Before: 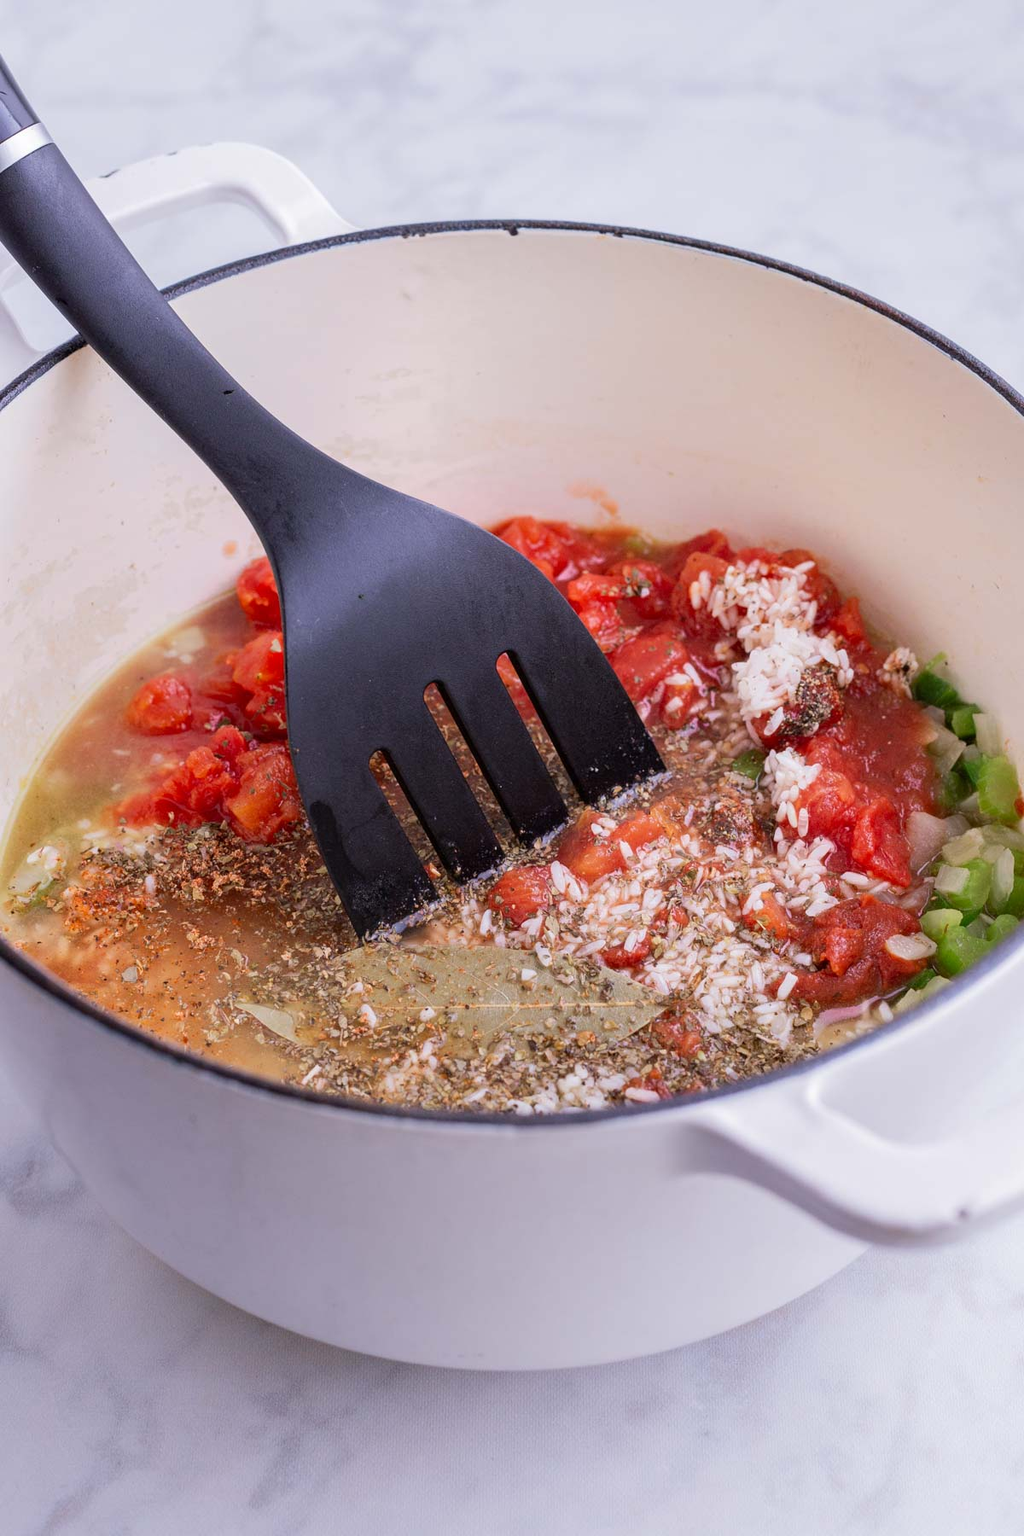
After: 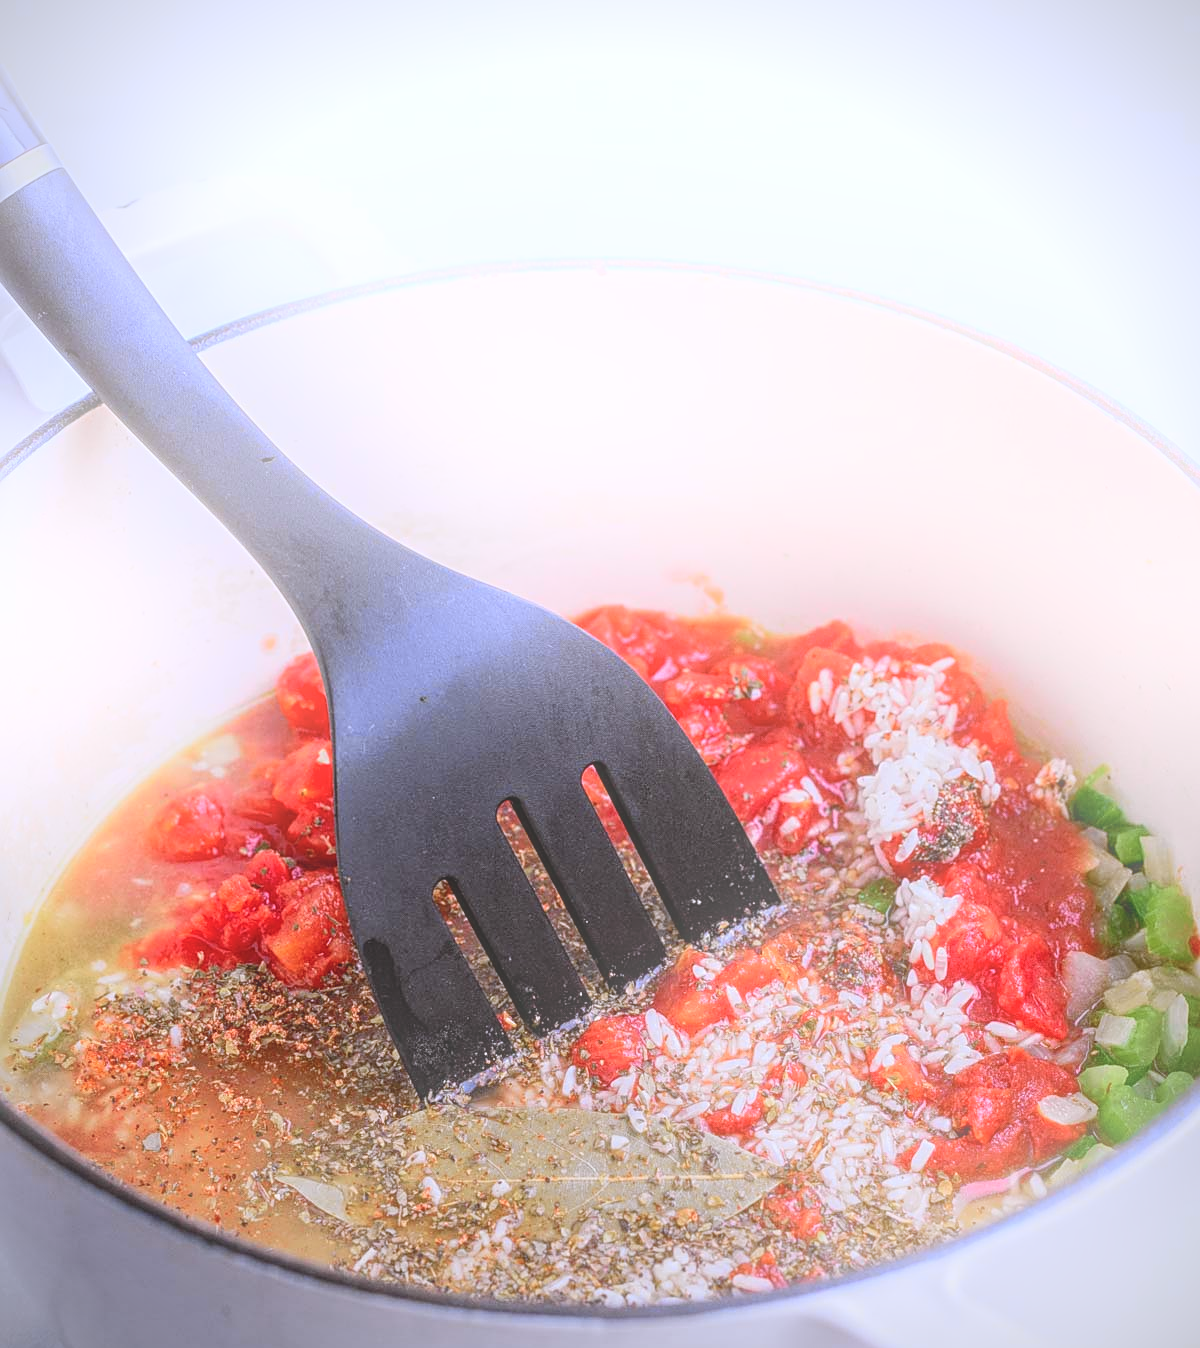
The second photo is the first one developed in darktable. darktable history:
tone curve: curves: ch0 [(0, 0.008) (0.107, 0.091) (0.283, 0.287) (0.461, 0.498) (0.64, 0.679) (0.822, 0.841) (0.998, 0.978)]; ch1 [(0, 0) (0.316, 0.349) (0.466, 0.442) (0.502, 0.5) (0.527, 0.519) (0.561, 0.553) (0.608, 0.629) (0.669, 0.704) (0.859, 0.899) (1, 1)]; ch2 [(0, 0) (0.33, 0.301) (0.421, 0.443) (0.473, 0.498) (0.502, 0.504) (0.522, 0.525) (0.592, 0.61) (0.705, 0.7) (1, 1)], color space Lab, independent channels, preserve colors none
bloom: on, module defaults
white balance: red 0.967, blue 1.119, emerald 0.756
local contrast: highlights 73%, shadows 15%, midtone range 0.197
sharpen: on, module defaults
crop: bottom 24.967%
vignetting: fall-off start 91.19%
